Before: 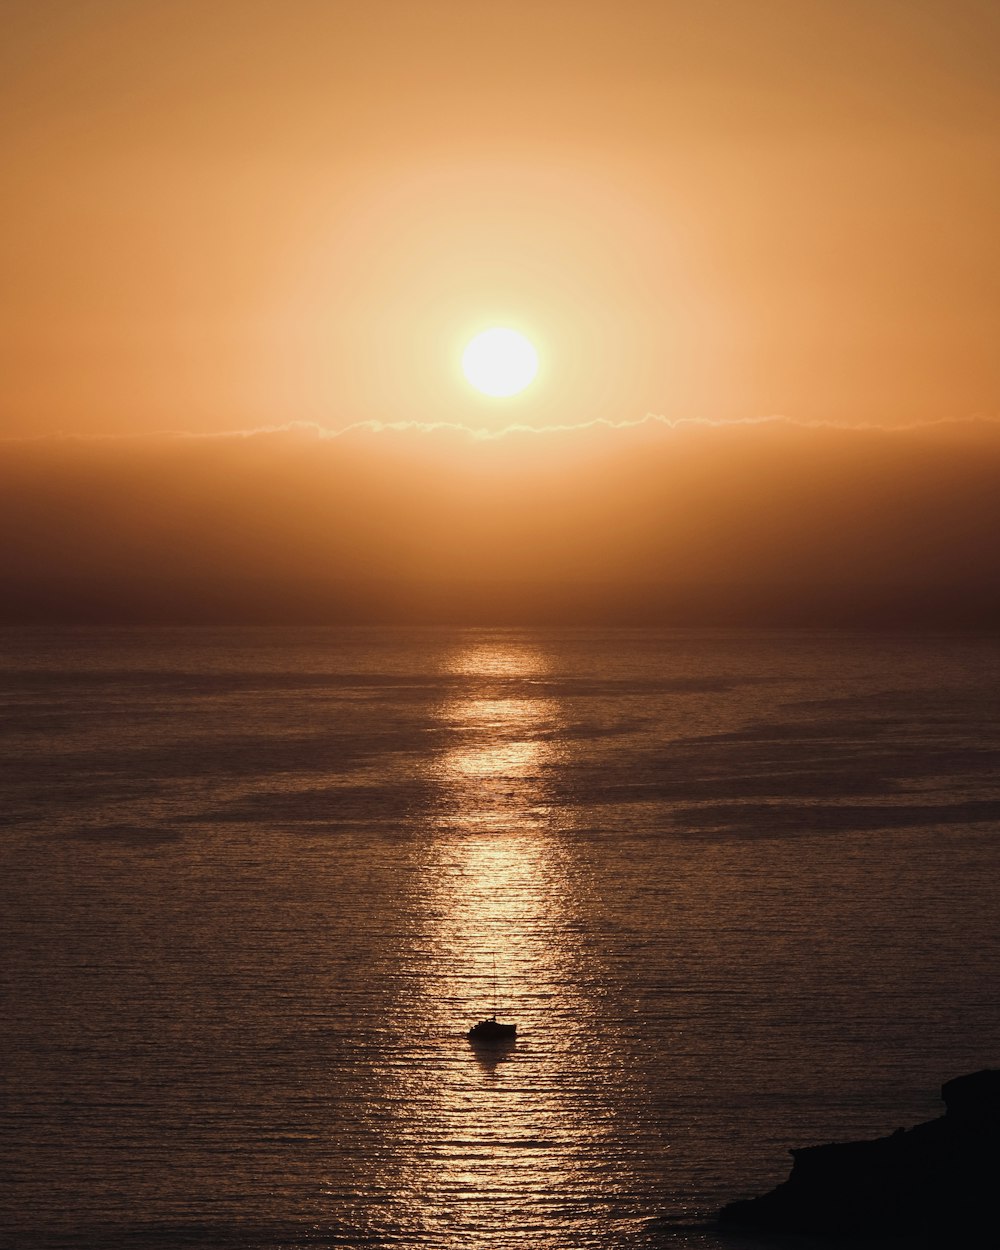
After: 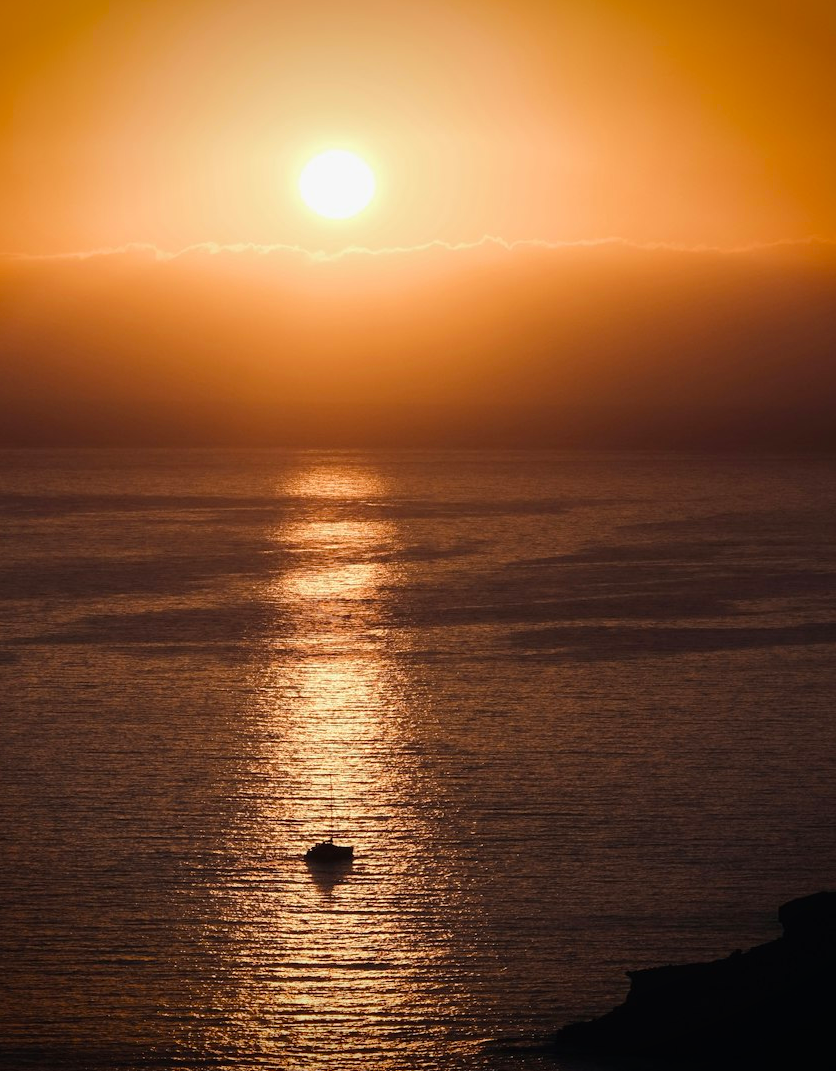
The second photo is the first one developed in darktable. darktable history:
crop: left 16.315%, top 14.246%
vignetting: fall-off start 88.53%, fall-off radius 44.2%, saturation 0.376, width/height ratio 1.161
exposure: exposure 0.078 EV, compensate highlight preservation false
